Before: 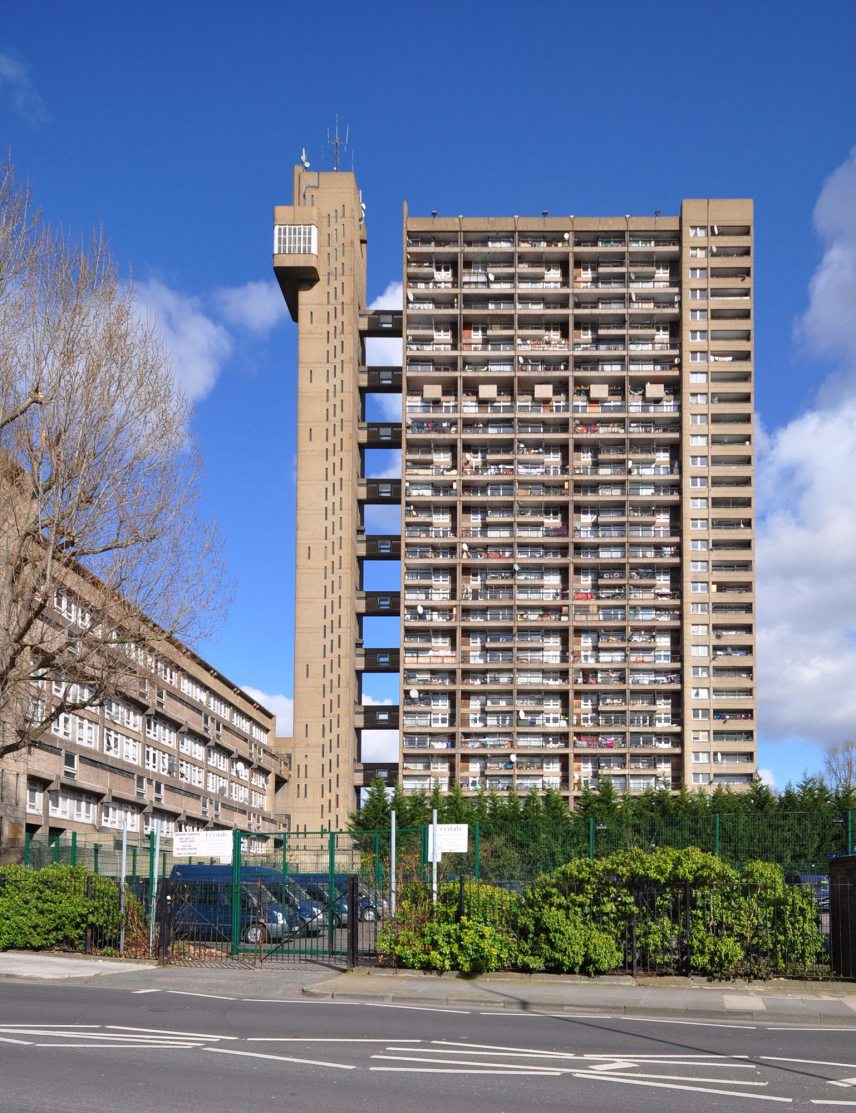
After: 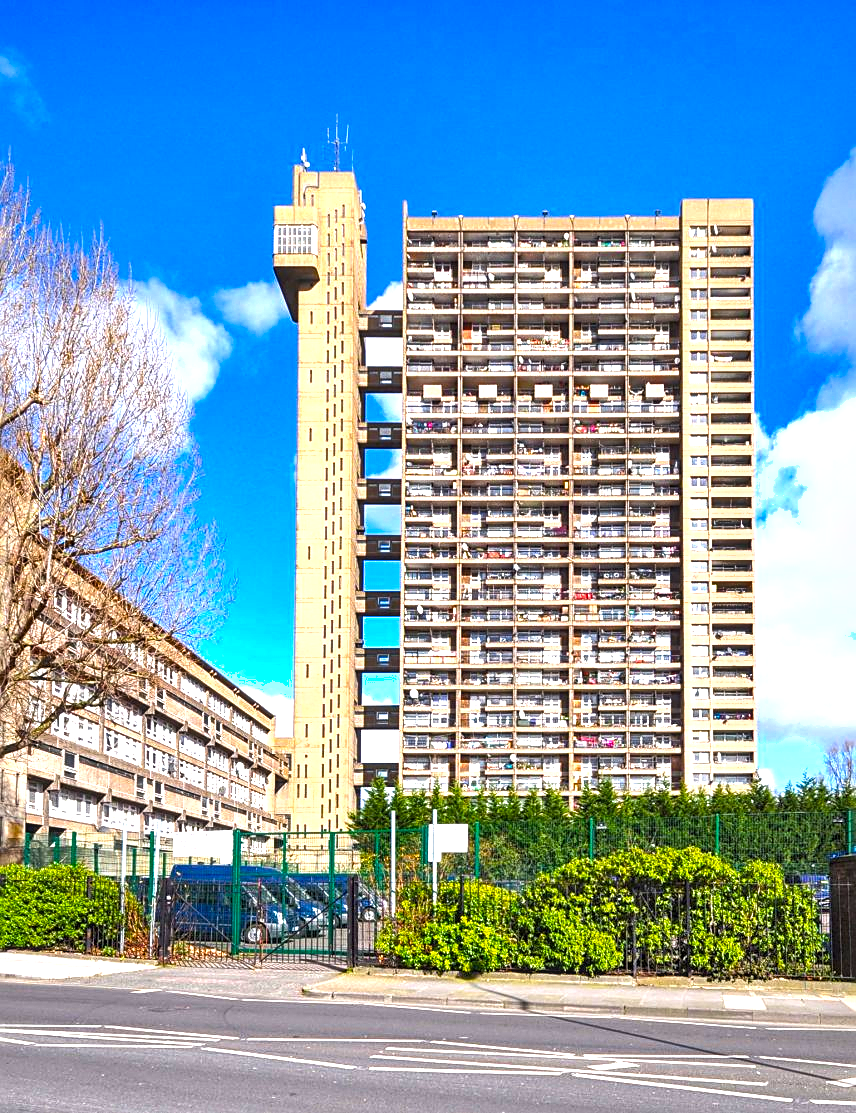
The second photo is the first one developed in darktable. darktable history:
sharpen: on, module defaults
color balance rgb: linear chroma grading › global chroma 15%, perceptual saturation grading › global saturation 30%
shadows and highlights: soften with gaussian
exposure: black level correction 0, exposure 1.2 EV, compensate exposure bias true, compensate highlight preservation false
local contrast: detail 130%
